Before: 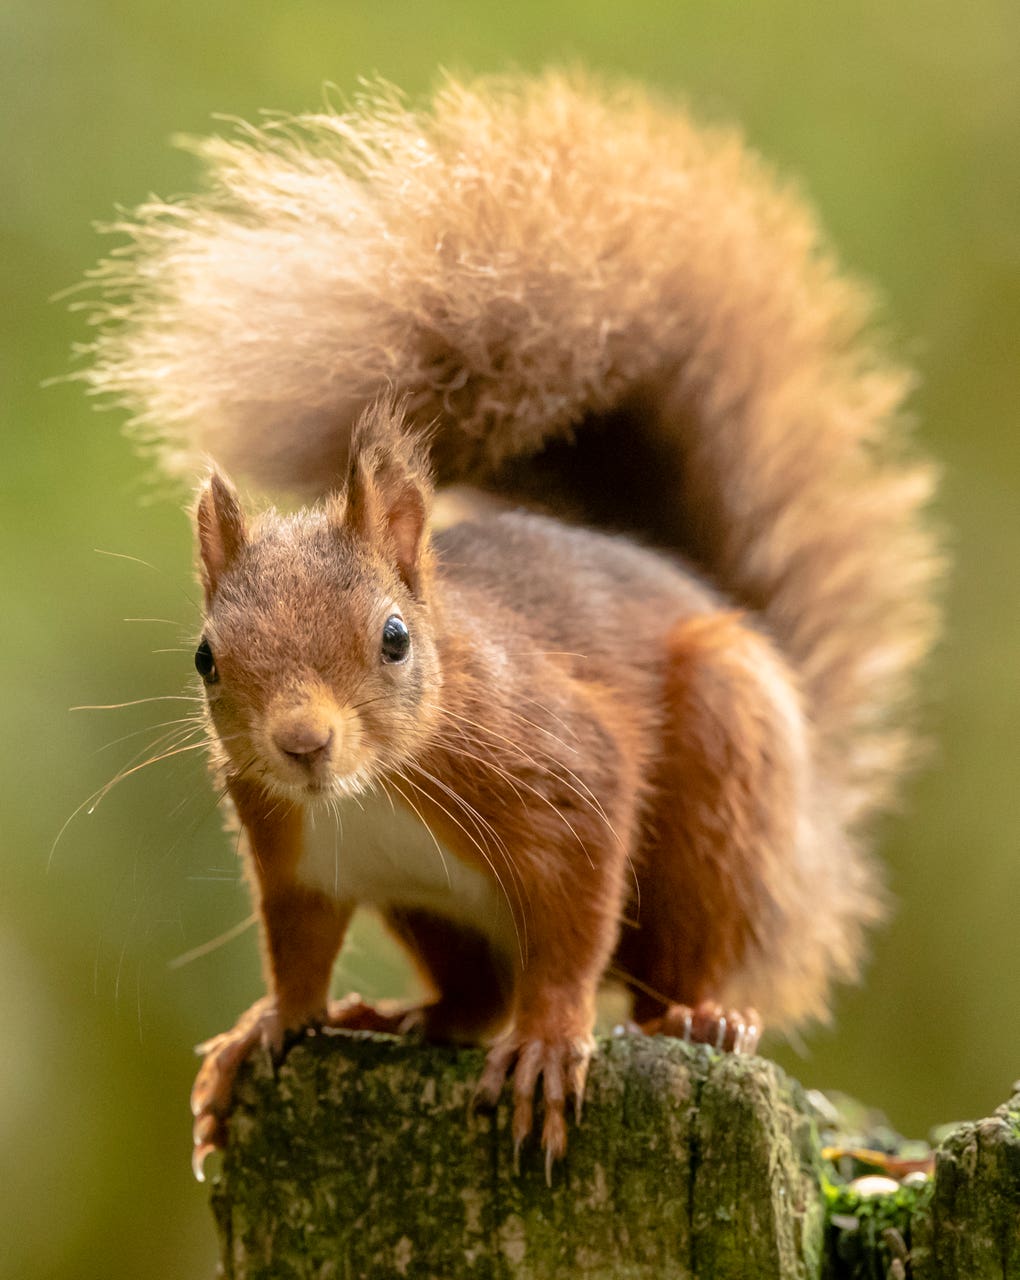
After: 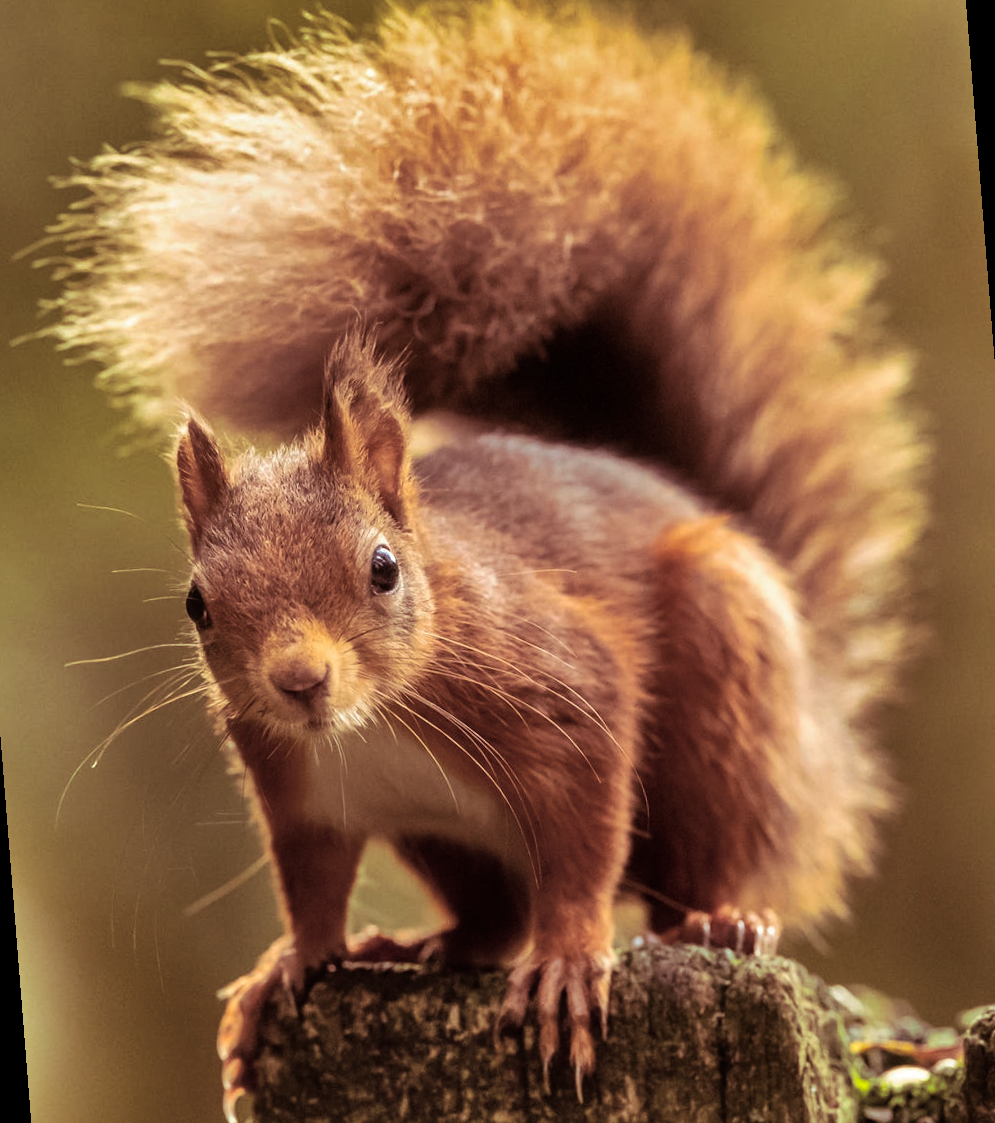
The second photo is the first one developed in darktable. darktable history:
contrast equalizer: y [[0.5, 0.5, 0.472, 0.5, 0.5, 0.5], [0.5 ×6], [0.5 ×6], [0 ×6], [0 ×6]]
split-toning: on, module defaults
shadows and highlights: shadows 80.73, white point adjustment -9.07, highlights -61.46, soften with gaussian
tone equalizer: -8 EV -0.417 EV, -7 EV -0.389 EV, -6 EV -0.333 EV, -5 EV -0.222 EV, -3 EV 0.222 EV, -2 EV 0.333 EV, -1 EV 0.389 EV, +0 EV 0.417 EV, edges refinement/feathering 500, mask exposure compensation -1.57 EV, preserve details no
rotate and perspective: rotation -4.57°, crop left 0.054, crop right 0.944, crop top 0.087, crop bottom 0.914
